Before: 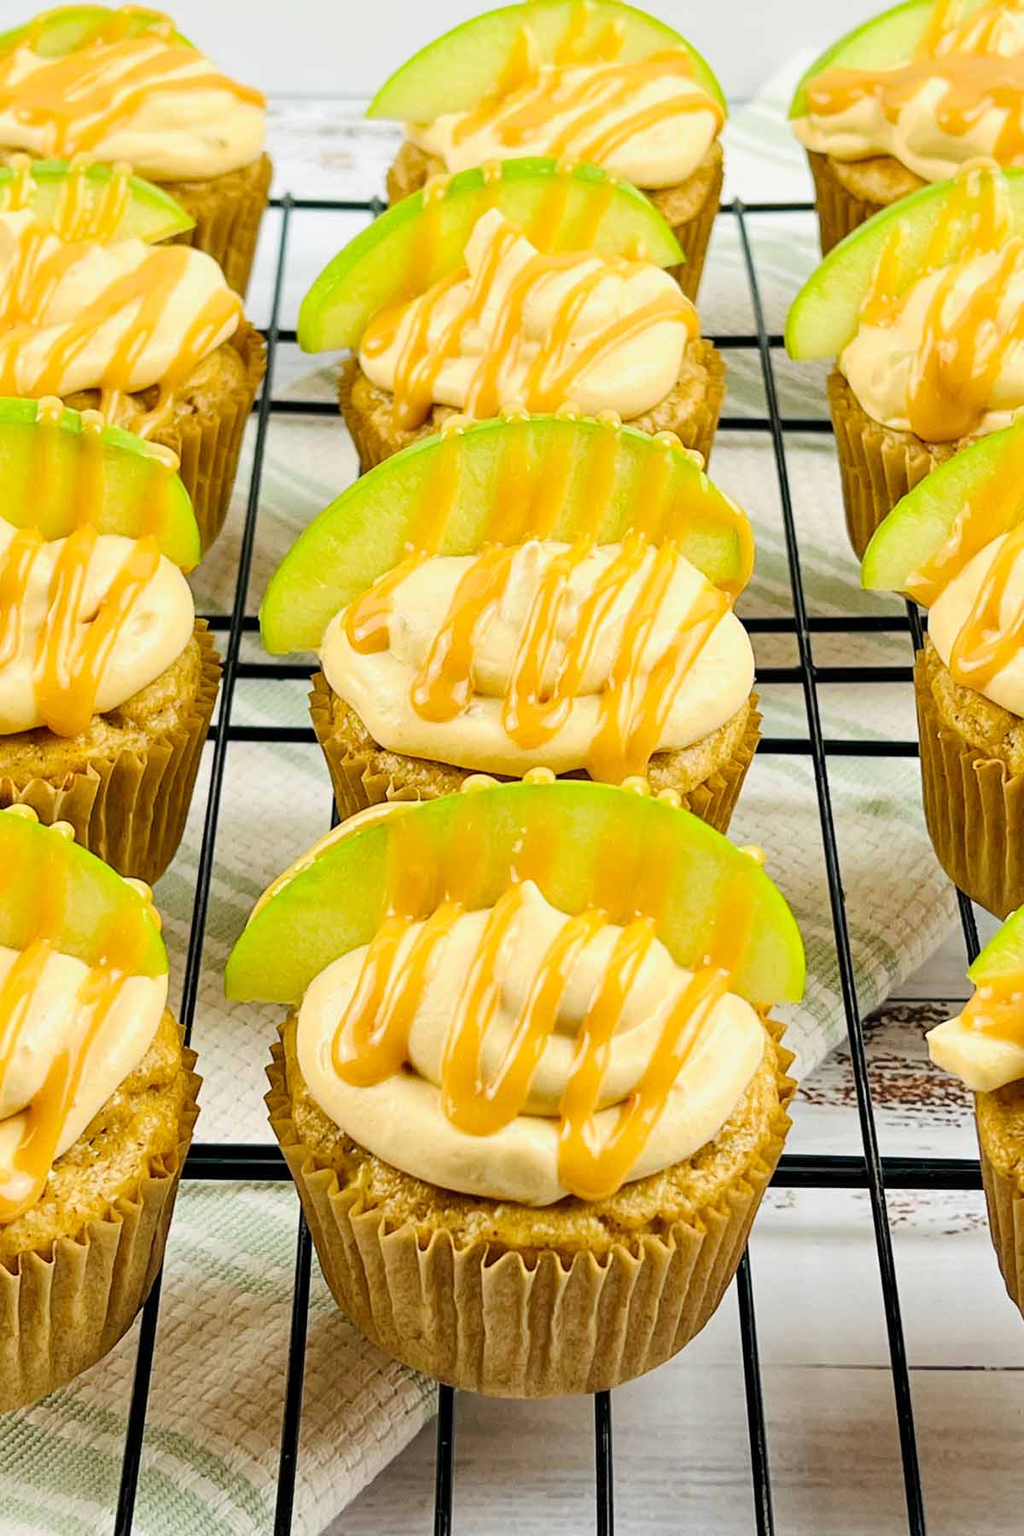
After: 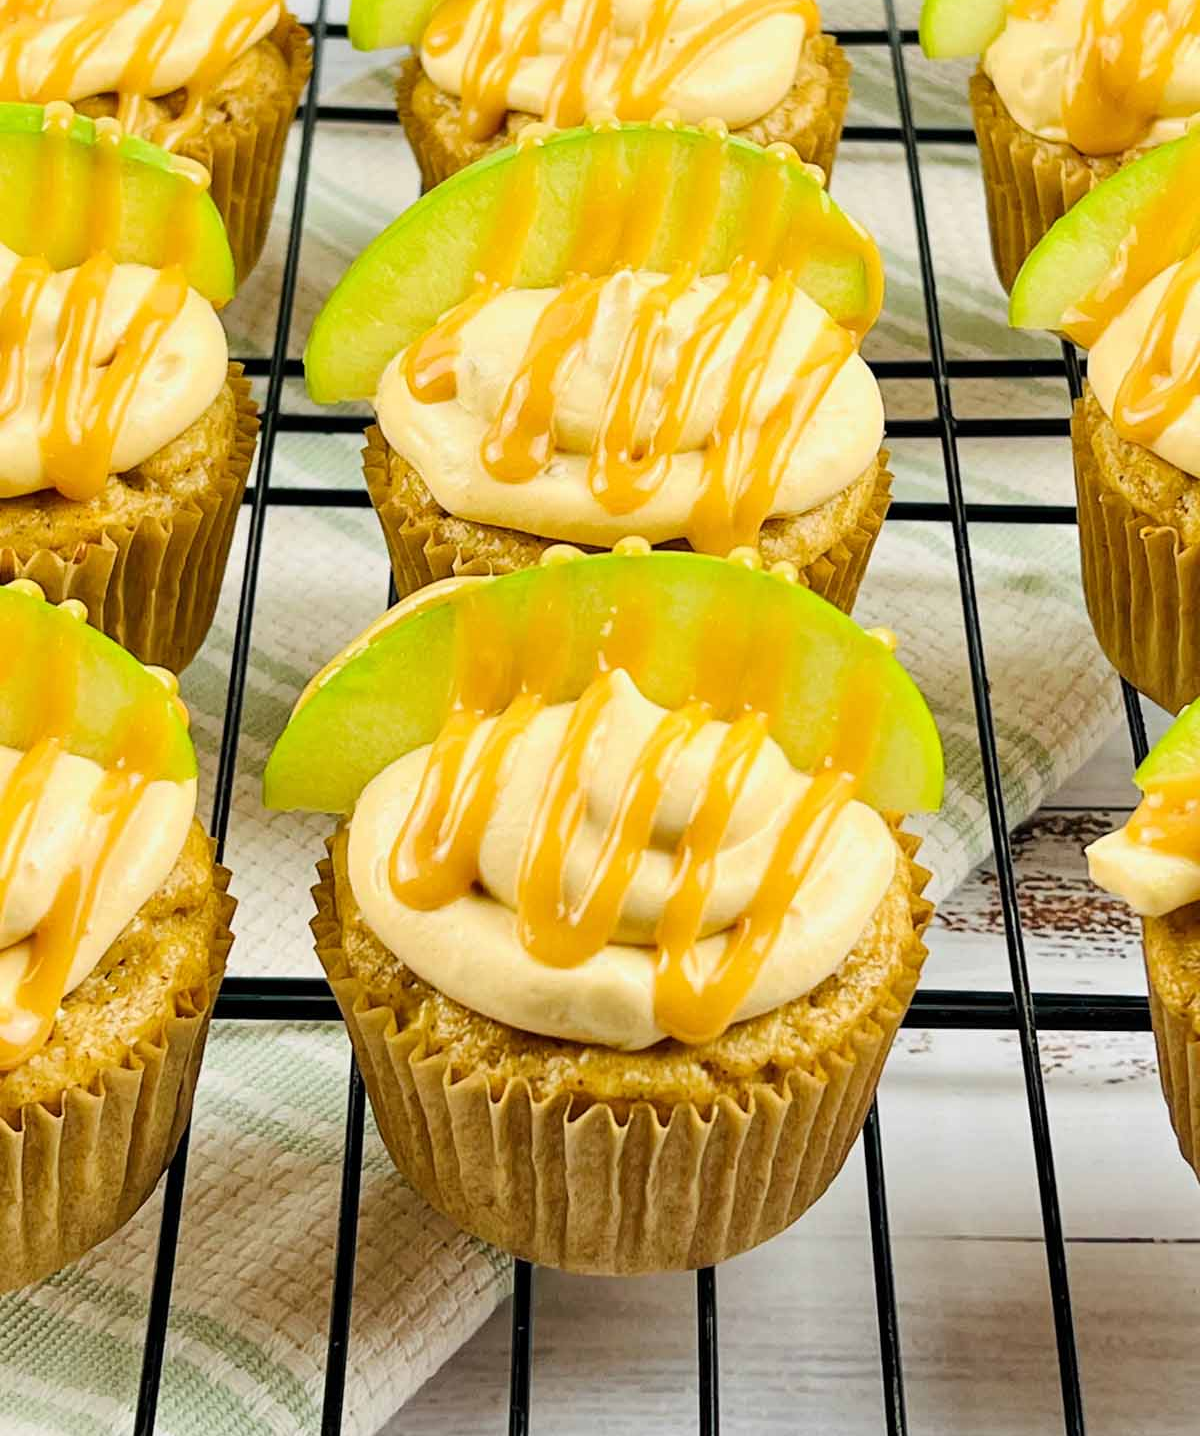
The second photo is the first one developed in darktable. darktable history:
crop and rotate: top 20.2%
